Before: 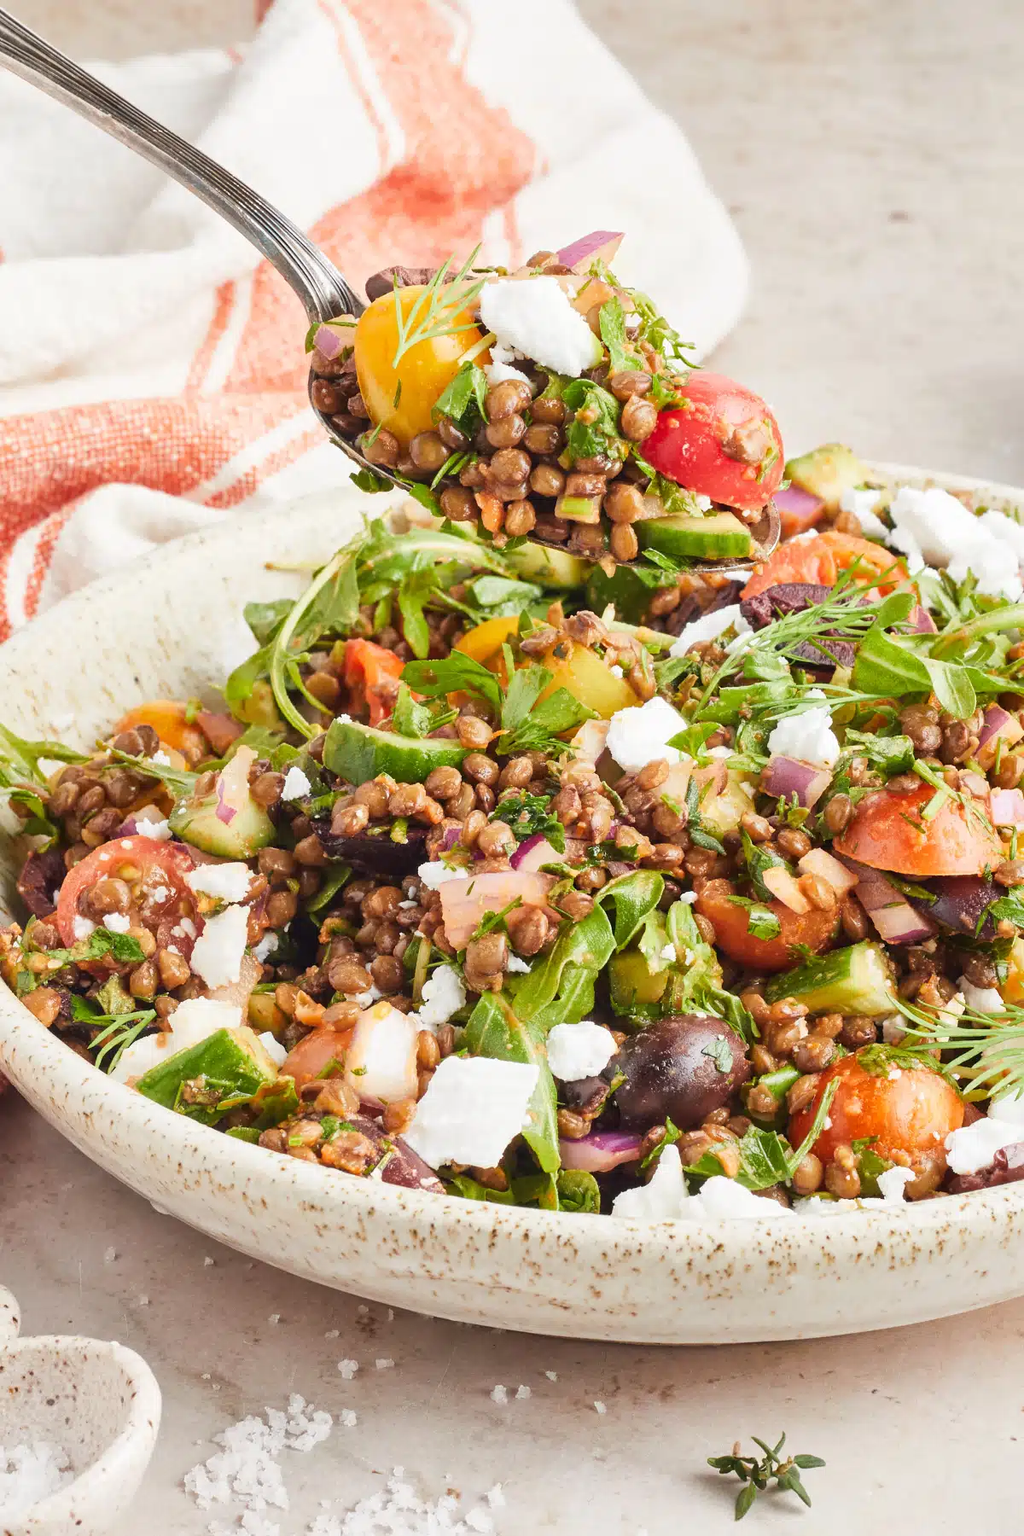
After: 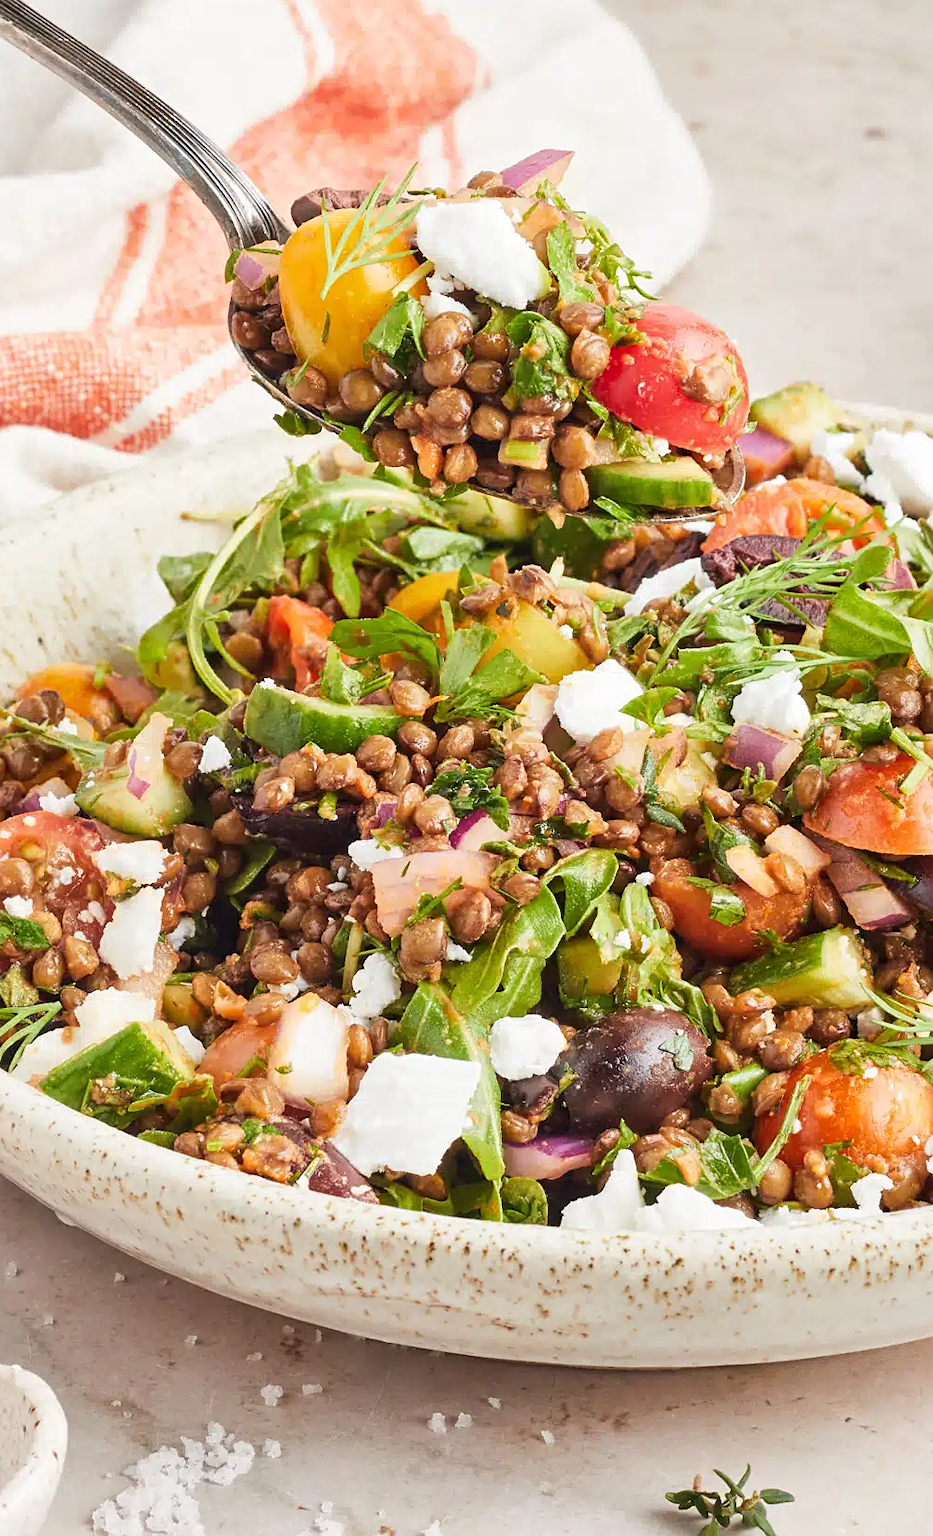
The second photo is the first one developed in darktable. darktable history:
sharpen: amount 0.21
crop: left 9.792%, top 6.219%, right 6.942%, bottom 2.395%
contrast equalizer: y [[0.5, 0.501, 0.532, 0.538, 0.54, 0.541], [0.5 ×6], [0.5 ×6], [0 ×6], [0 ×6]], mix 0.282
